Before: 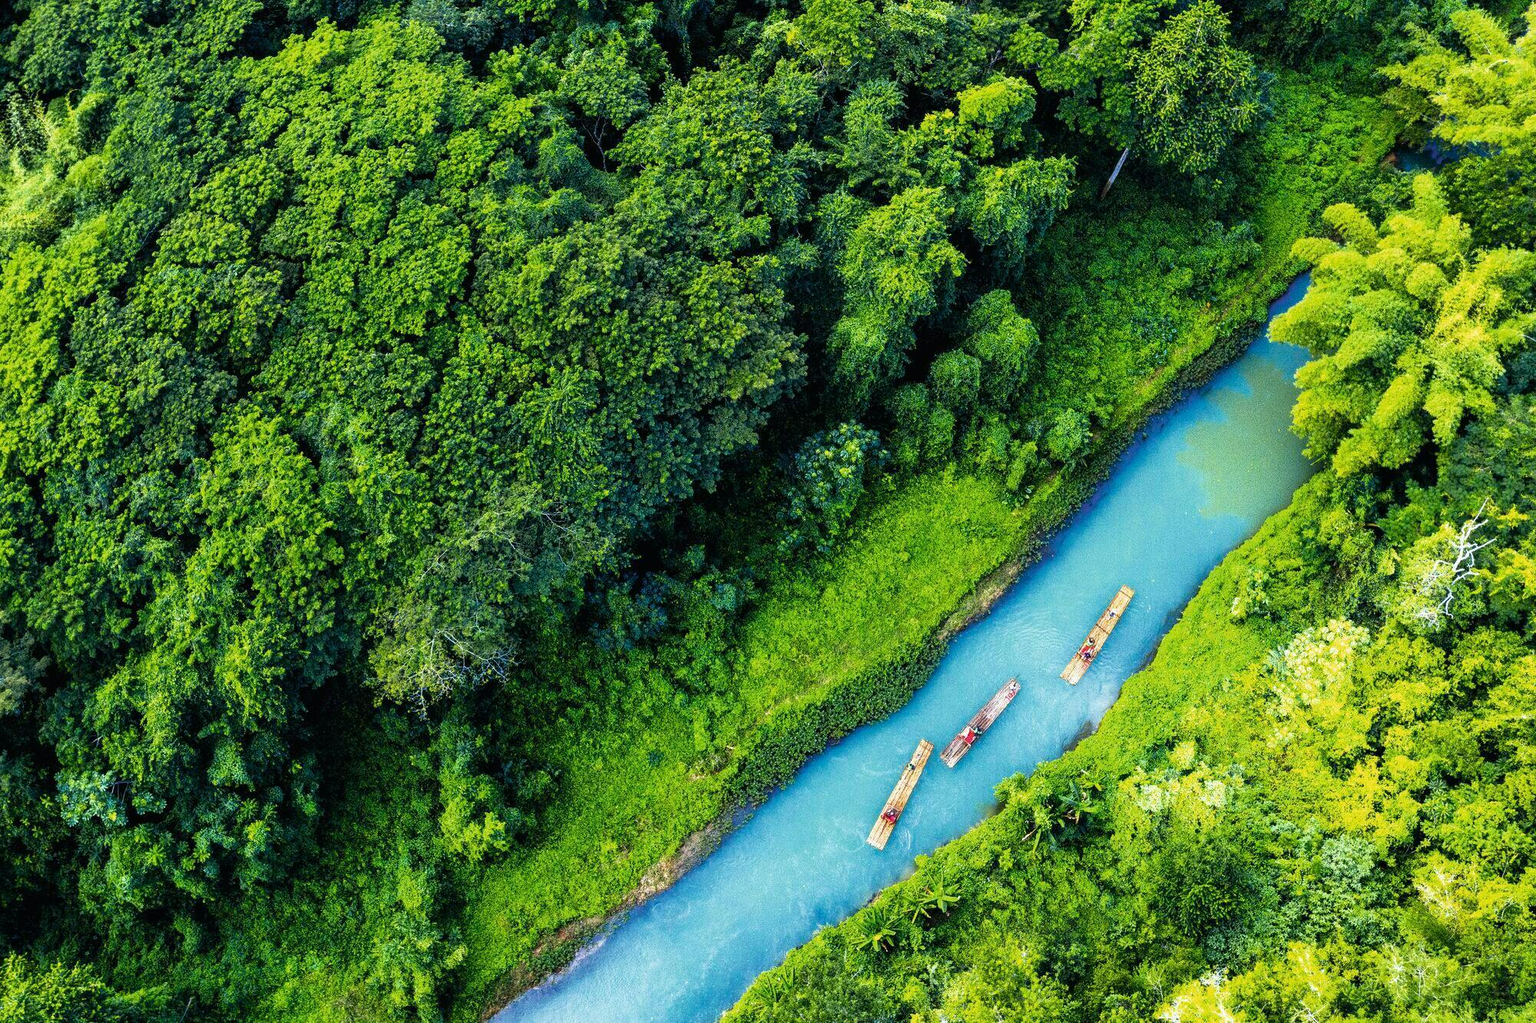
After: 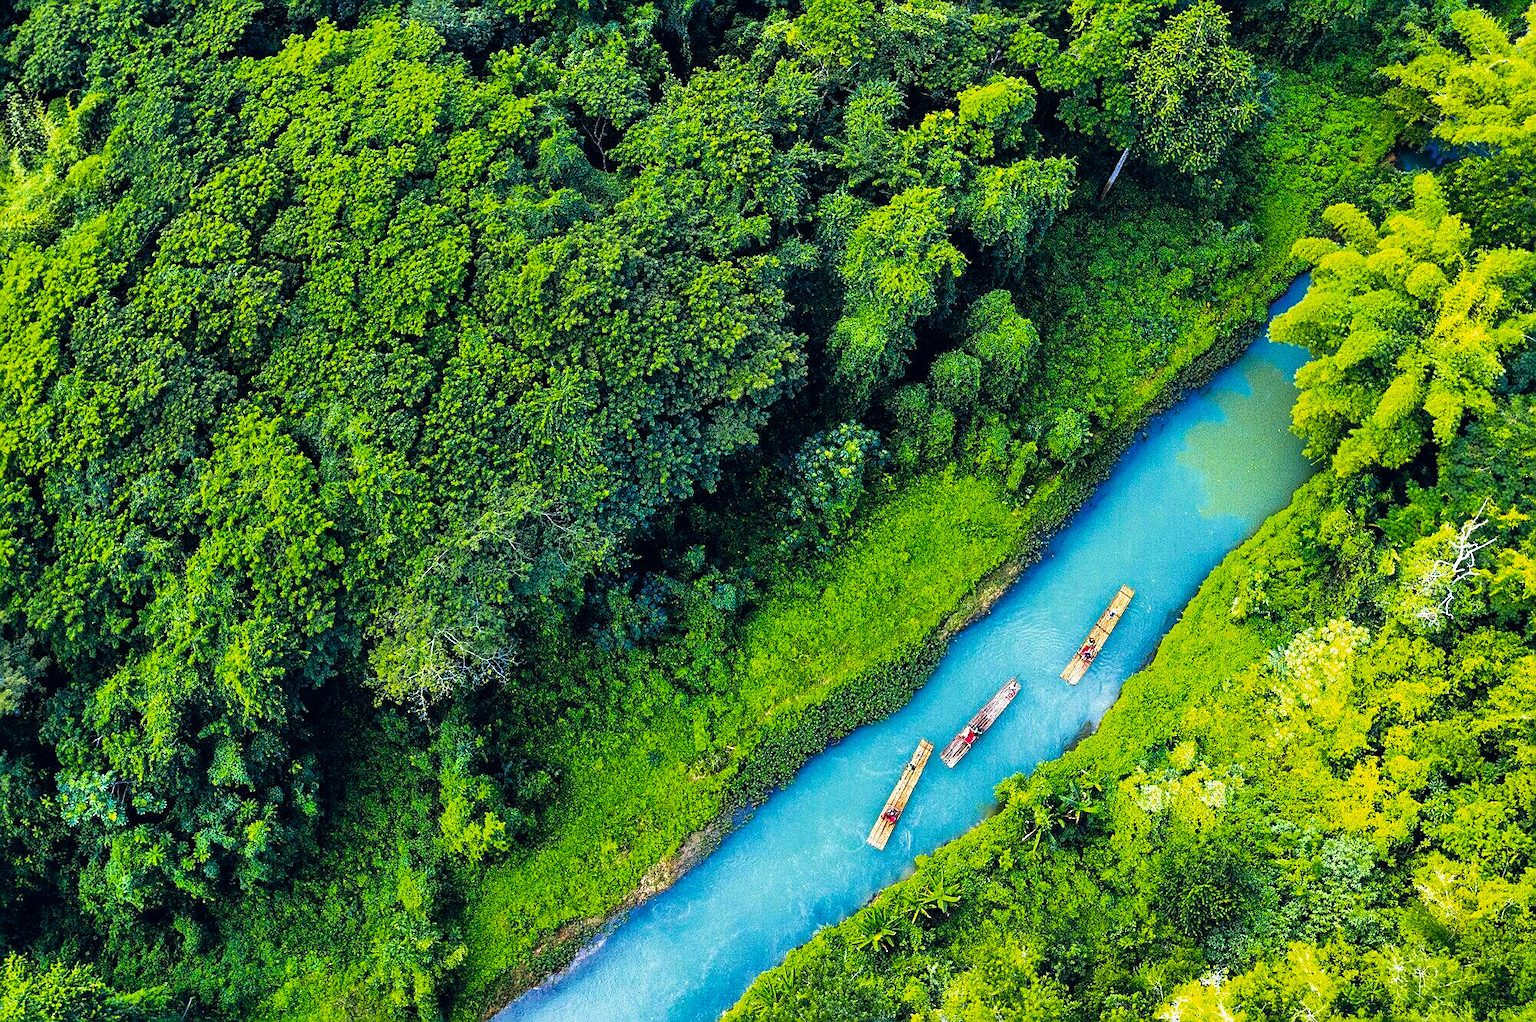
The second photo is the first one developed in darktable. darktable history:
color balance rgb: highlights gain › chroma 0.3%, highlights gain › hue 332.87°, global offset › chroma 0.06%, global offset › hue 253.84°, perceptual saturation grading › global saturation 25.291%
shadows and highlights: radius 136.05, soften with gaussian
sharpen: on, module defaults
